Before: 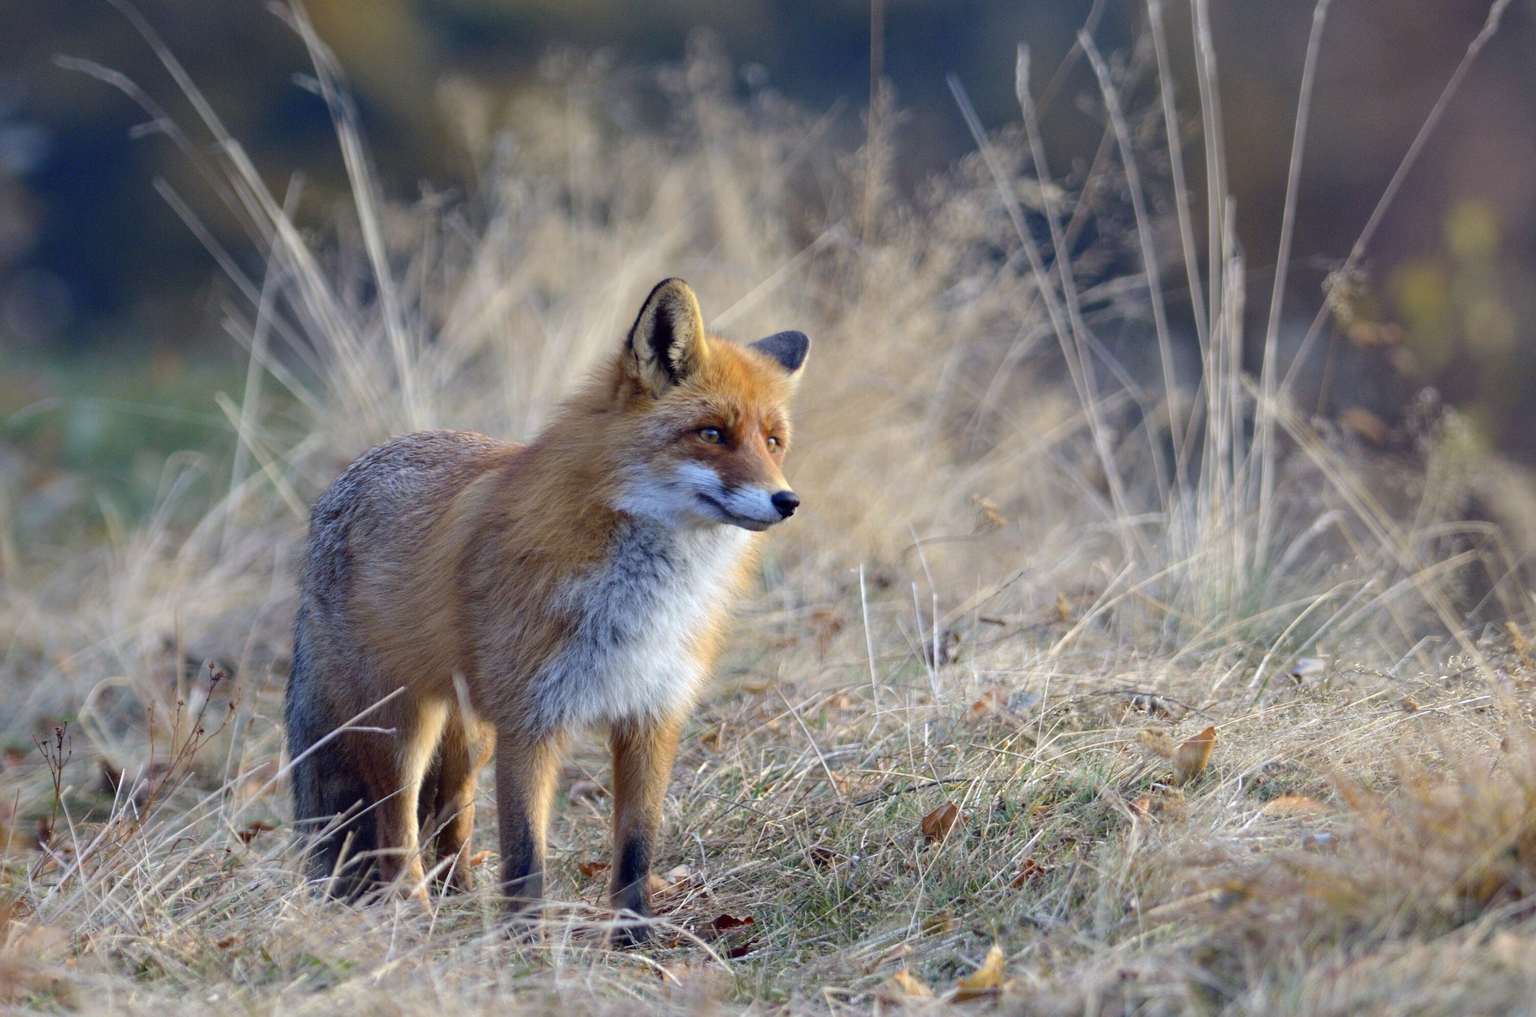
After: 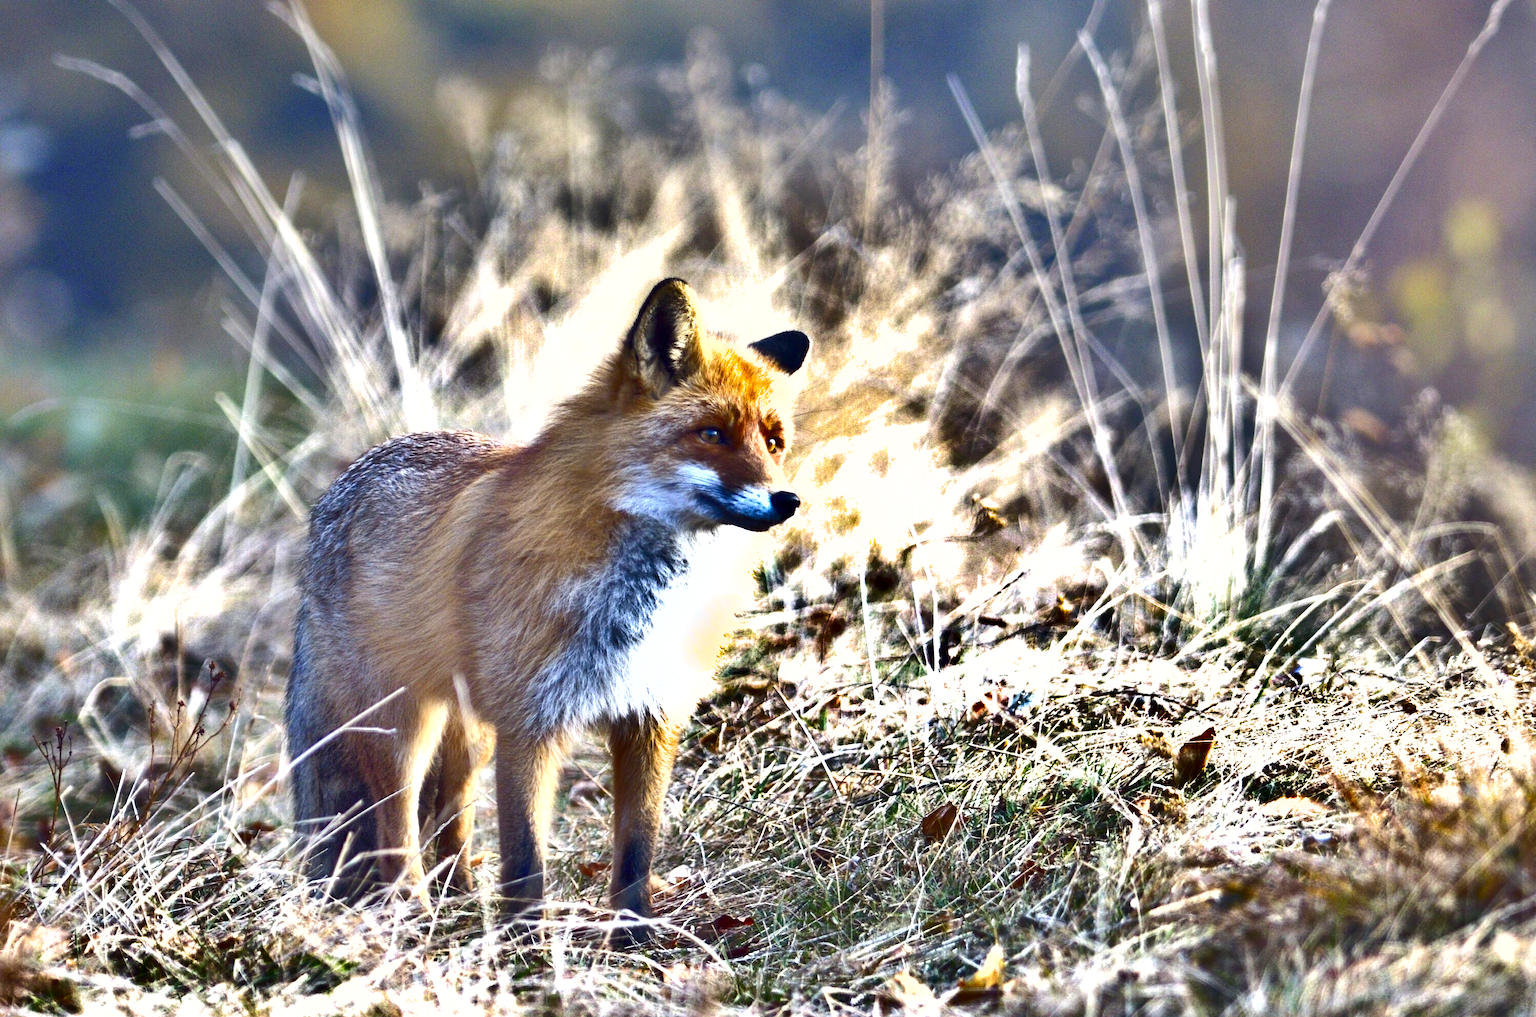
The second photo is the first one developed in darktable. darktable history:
exposure: black level correction 0, exposure 1.3 EV, compensate exposure bias true, compensate highlight preservation false
shadows and highlights: shadows 20.91, highlights -82.73, soften with gaussian
